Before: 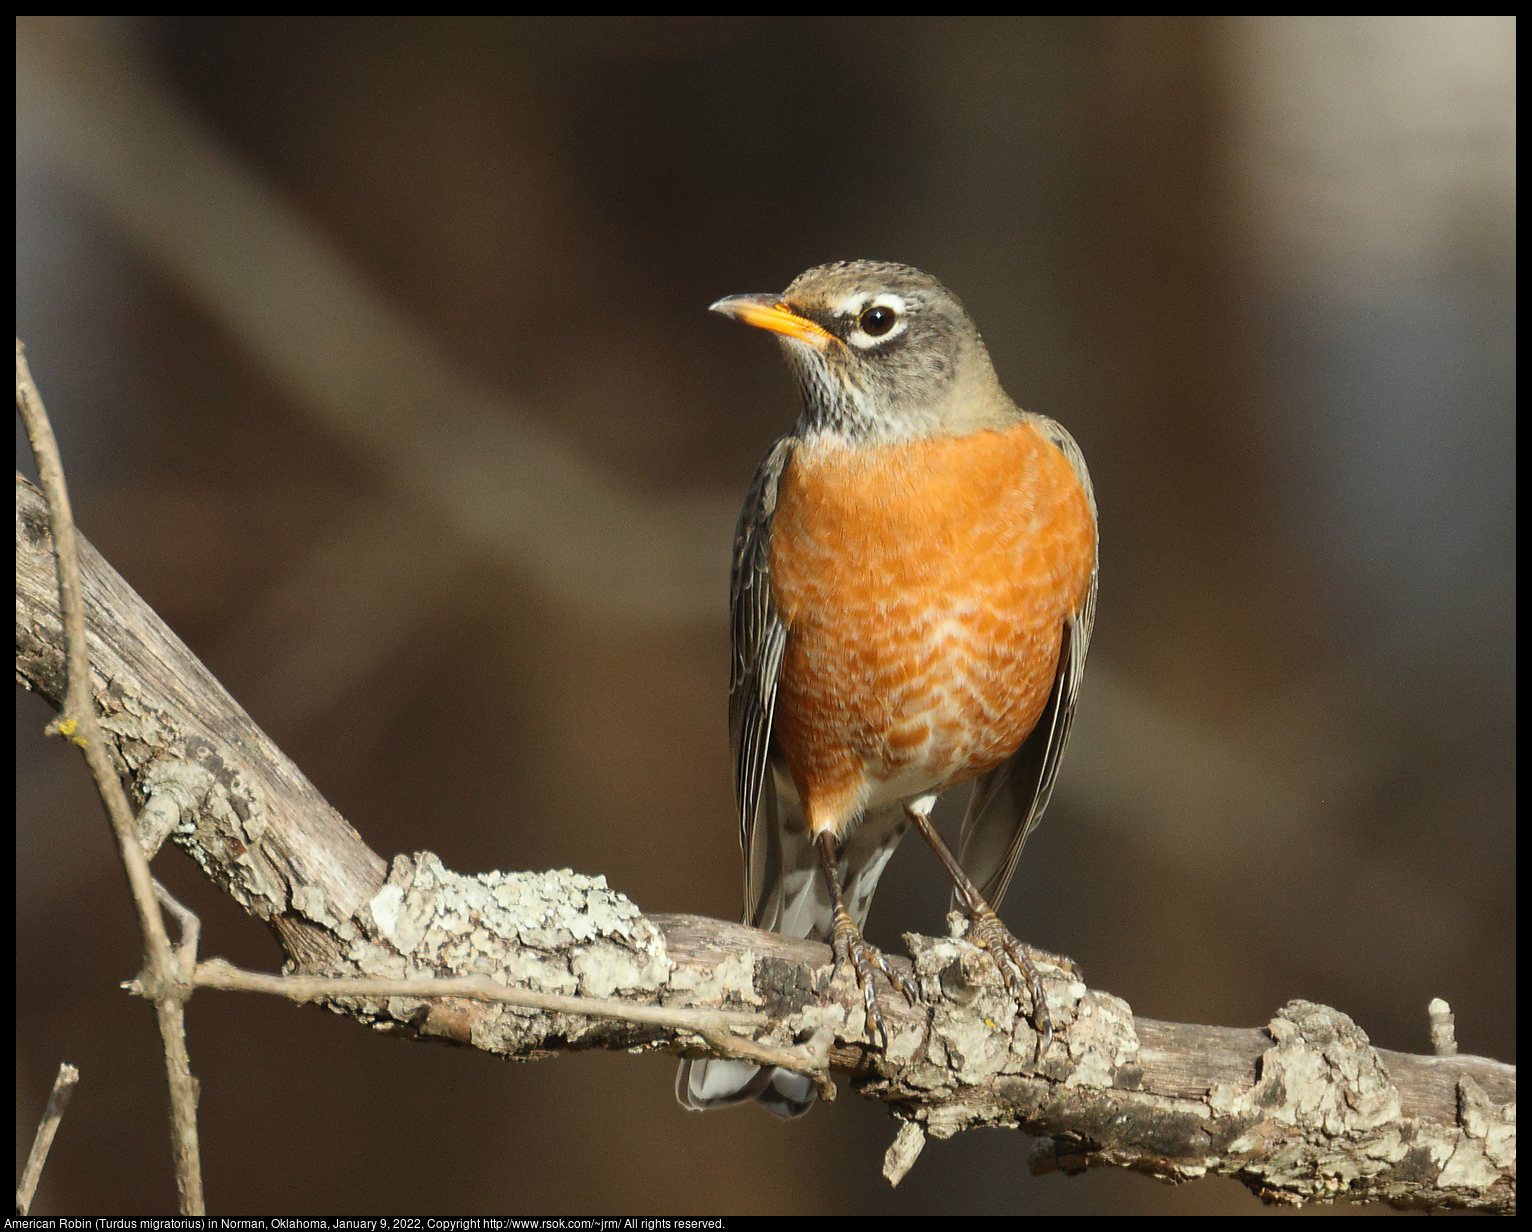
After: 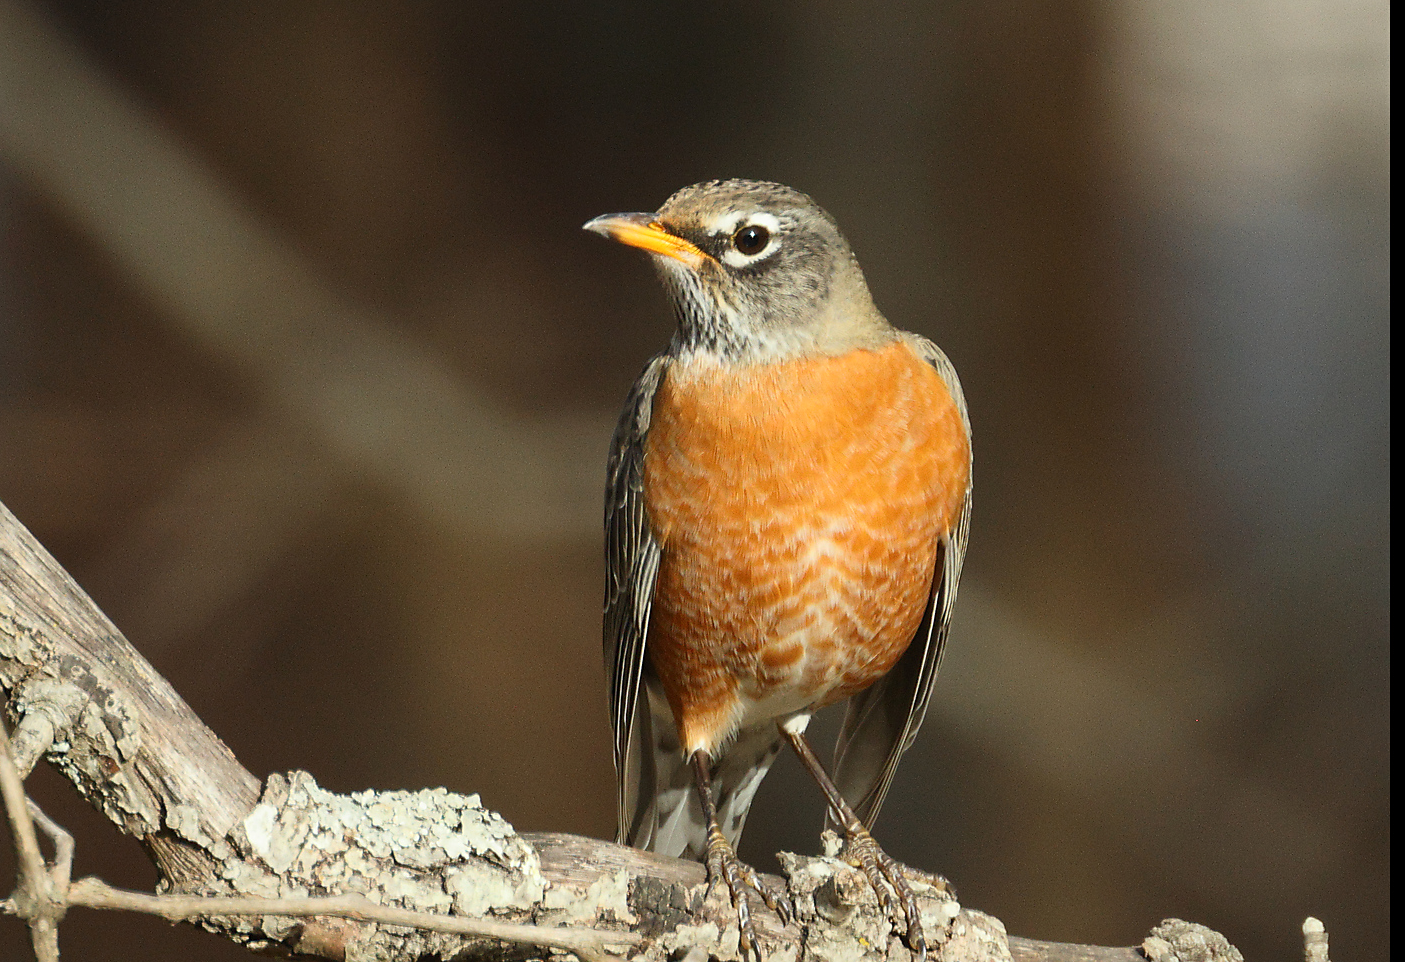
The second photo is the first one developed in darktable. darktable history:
sharpen: amount 0.202
crop: left 8.228%, top 6.587%, bottom 15.313%
contrast brightness saturation: contrast 0.1, brightness 0.02, saturation 0.022
